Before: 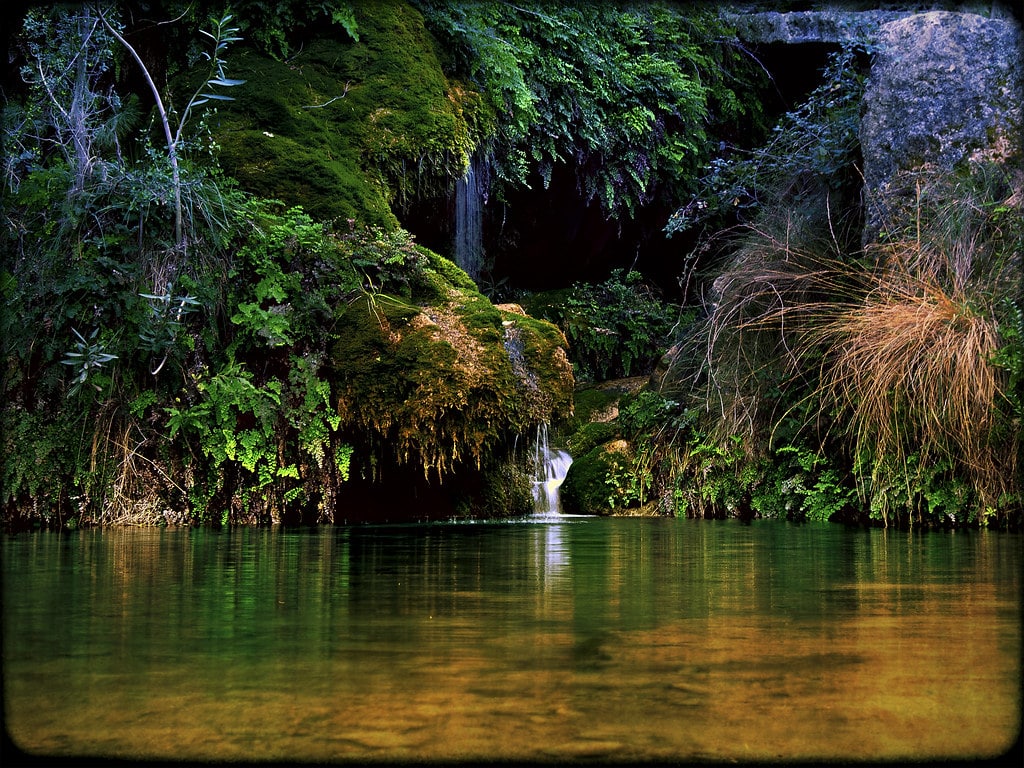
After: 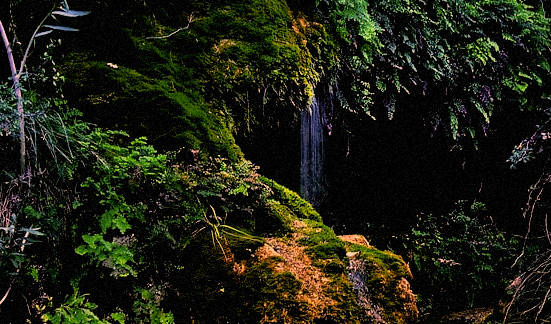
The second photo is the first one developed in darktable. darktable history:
grain: mid-tones bias 0%
crop: left 15.306%, top 9.065%, right 30.789%, bottom 48.638%
filmic rgb: black relative exposure -3.86 EV, white relative exposure 3.48 EV, hardness 2.63, contrast 1.103
color correction: highlights a* 21.16, highlights b* 19.61
